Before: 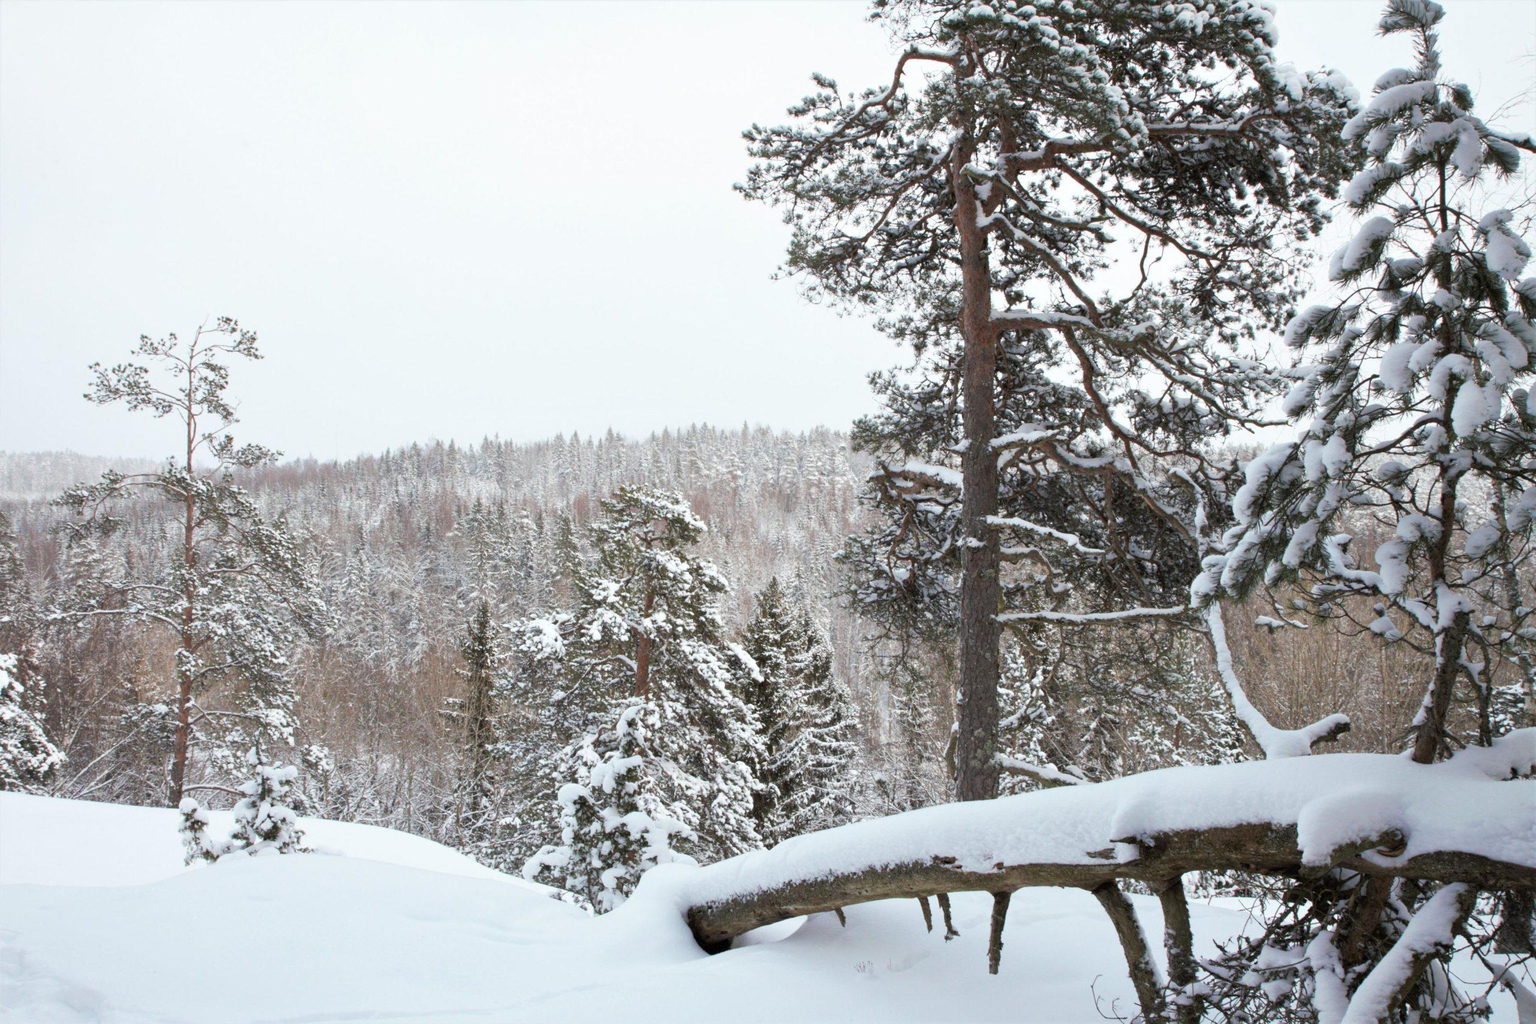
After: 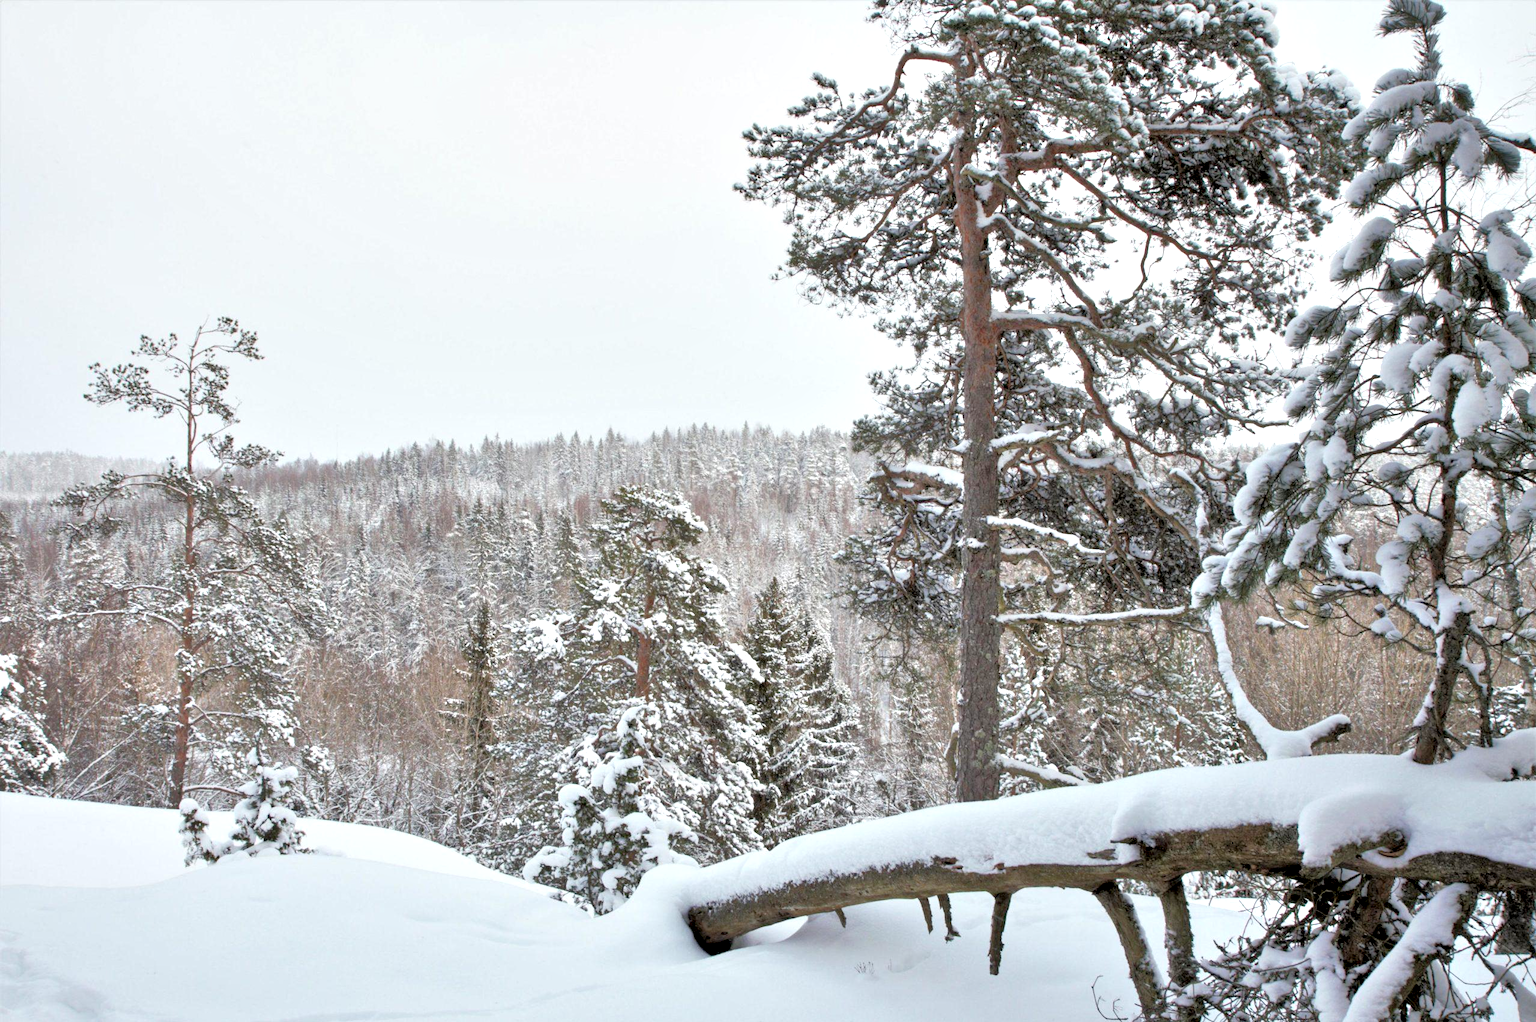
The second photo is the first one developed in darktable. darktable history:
contrast equalizer: y [[0.546, 0.552, 0.554, 0.554, 0.552, 0.546], [0.5 ×6], [0.5 ×6], [0 ×6], [0 ×6]]
crop: top 0.05%, bottom 0.098%
tone equalizer: -7 EV 0.15 EV, -6 EV 0.6 EV, -5 EV 1.15 EV, -4 EV 1.33 EV, -3 EV 1.15 EV, -2 EV 0.6 EV, -1 EV 0.15 EV, mask exposure compensation -0.5 EV
